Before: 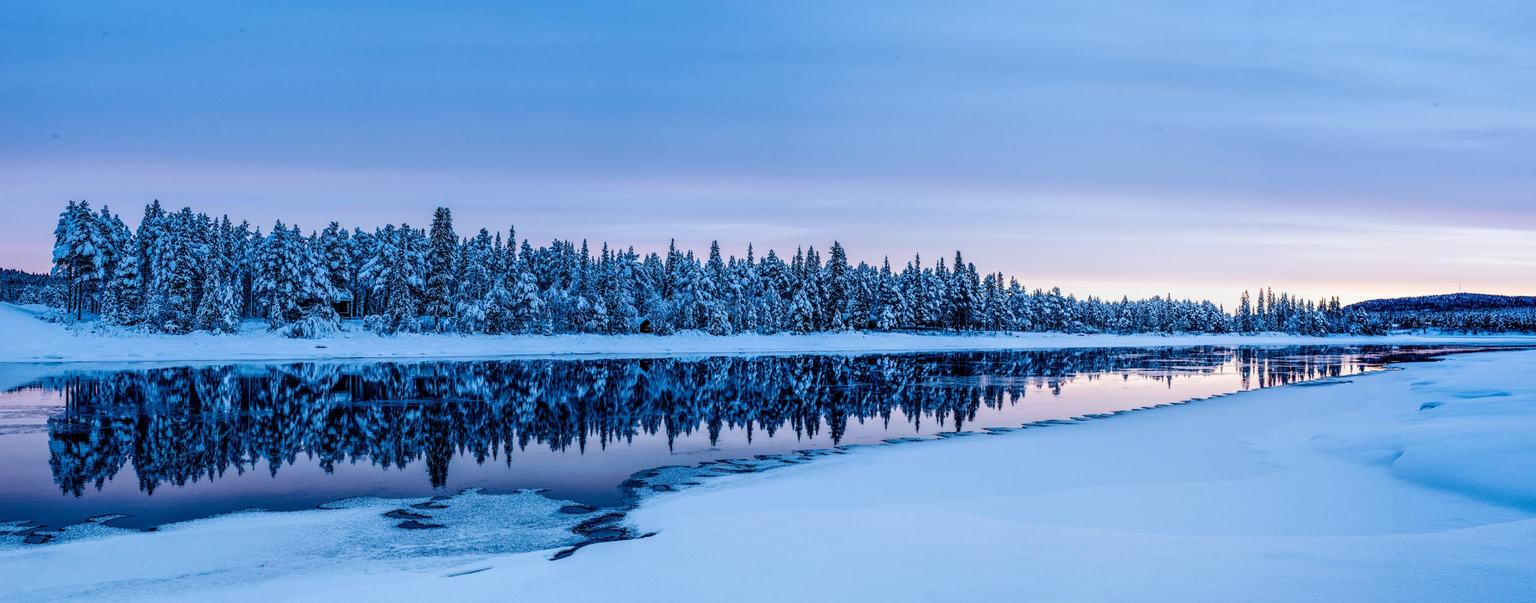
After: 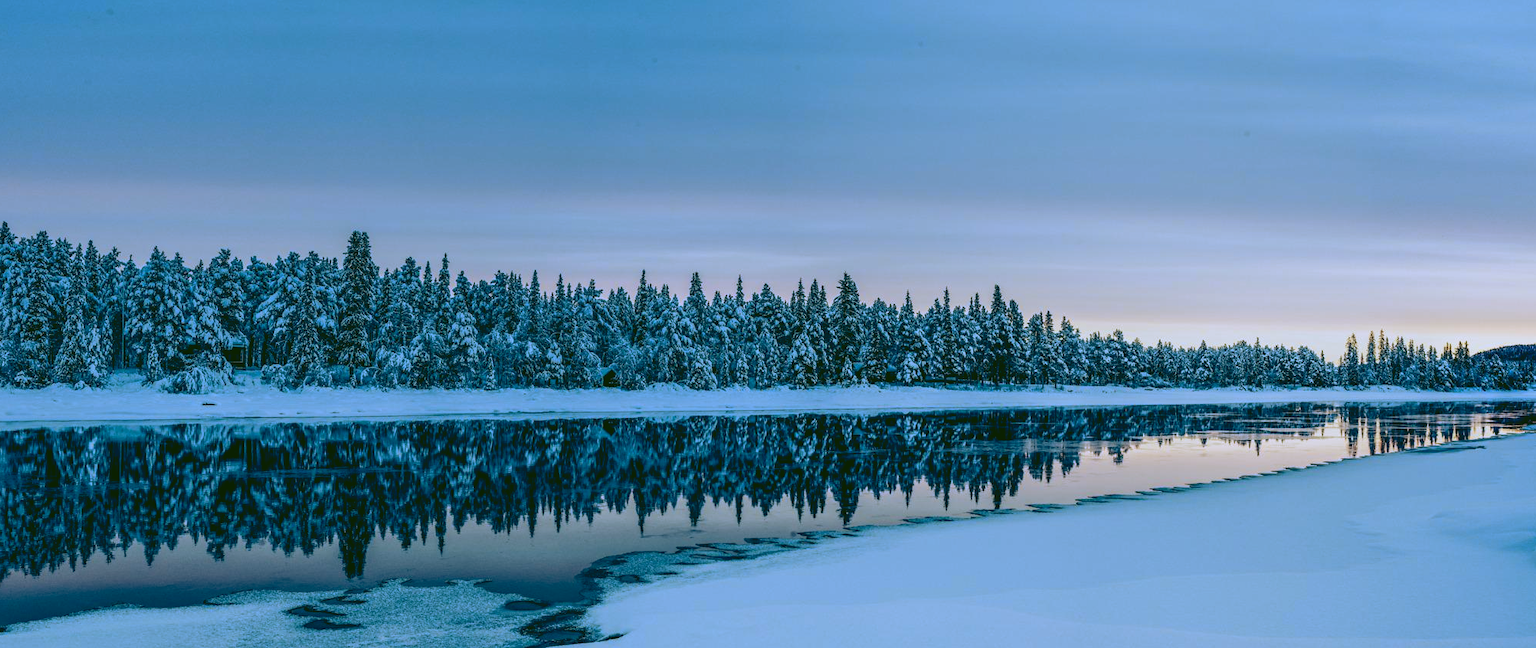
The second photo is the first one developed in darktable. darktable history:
crop: left 9.929%, top 3.475%, right 9.188%, bottom 9.529%
rgb curve: curves: ch0 [(0.123, 0.061) (0.995, 0.887)]; ch1 [(0.06, 0.116) (1, 0.906)]; ch2 [(0, 0) (0.824, 0.69) (1, 1)], mode RGB, independent channels, compensate middle gray true
